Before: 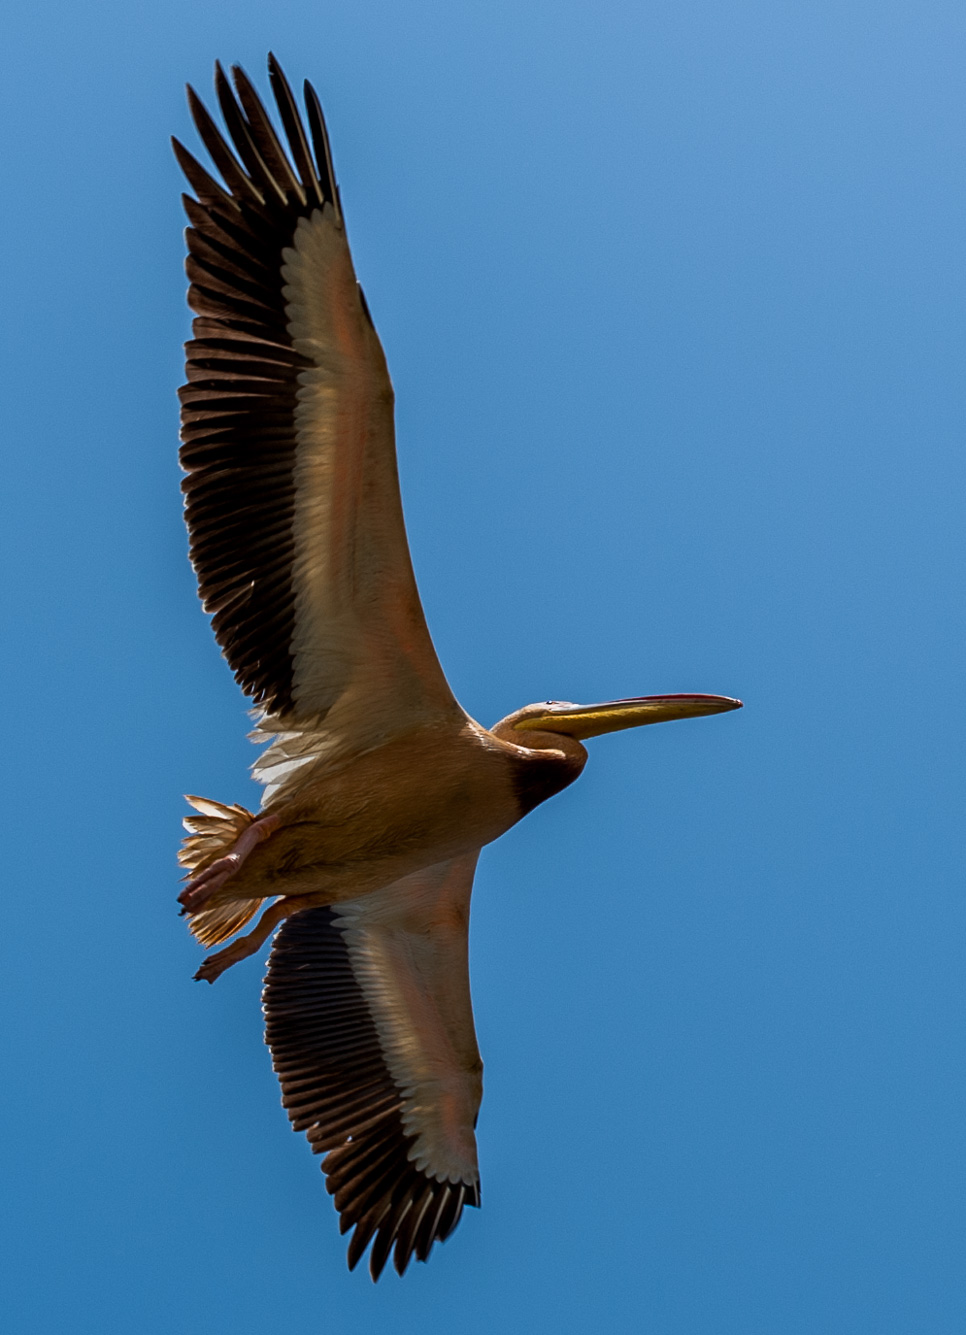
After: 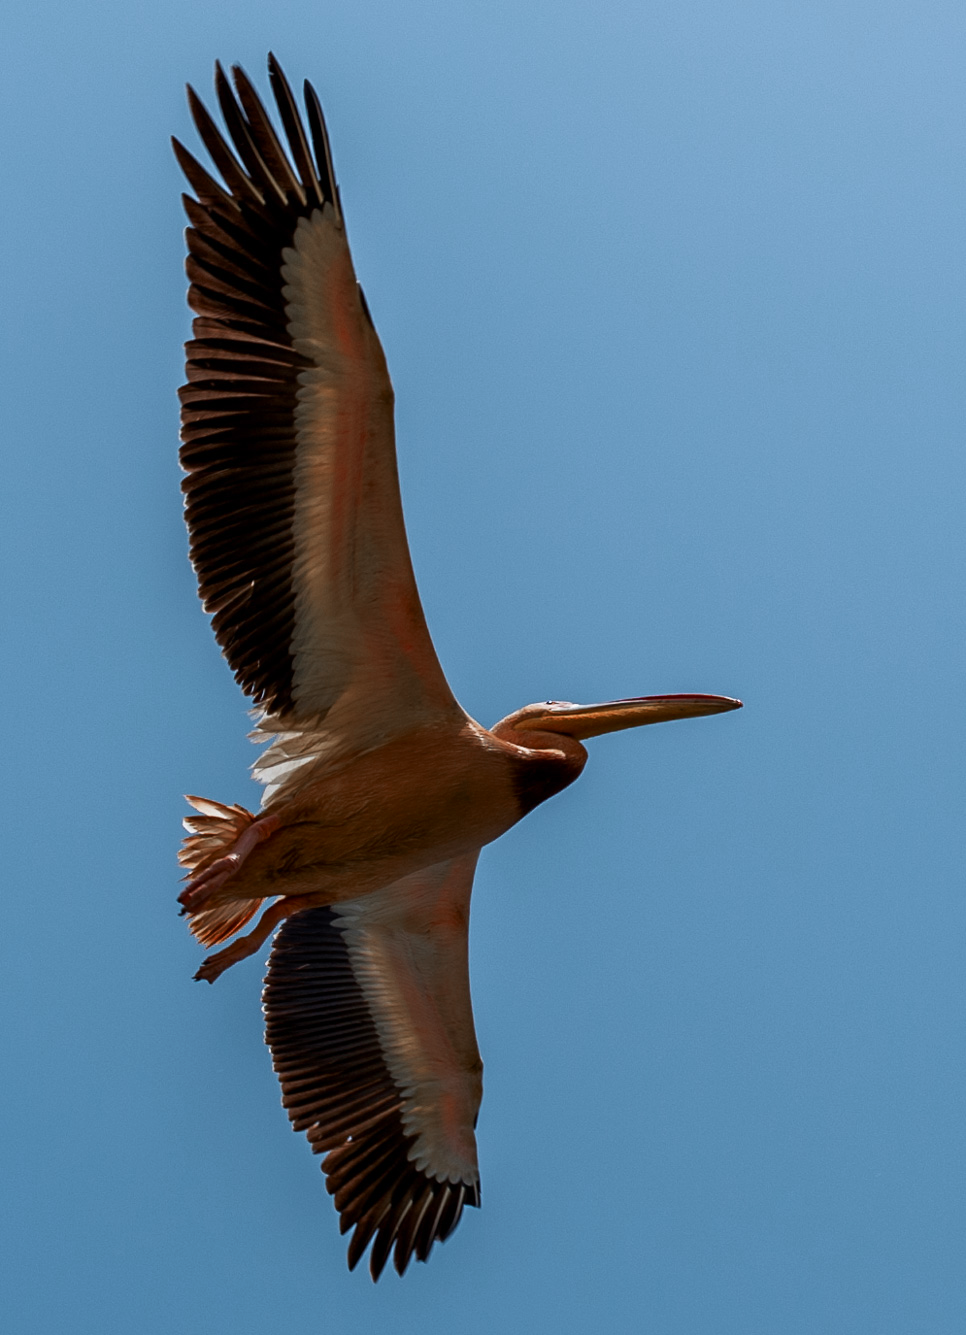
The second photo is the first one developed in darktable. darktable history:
color zones: curves: ch0 [(0, 0.299) (0.25, 0.383) (0.456, 0.352) (0.736, 0.571)]; ch1 [(0, 0.63) (0.151, 0.568) (0.254, 0.416) (0.47, 0.558) (0.732, 0.37) (0.909, 0.492)]; ch2 [(0.004, 0.604) (0.158, 0.443) (0.257, 0.403) (0.761, 0.468)]
